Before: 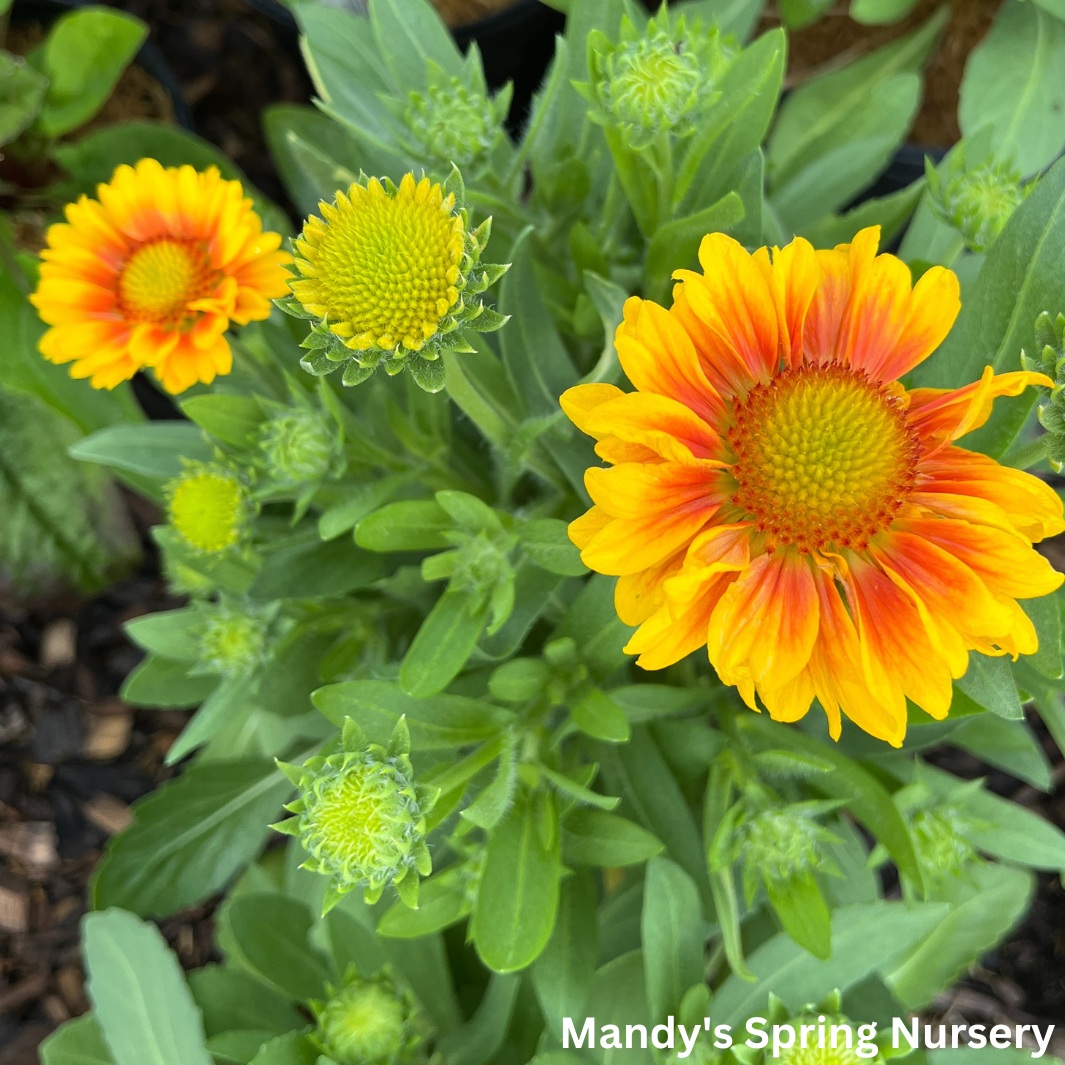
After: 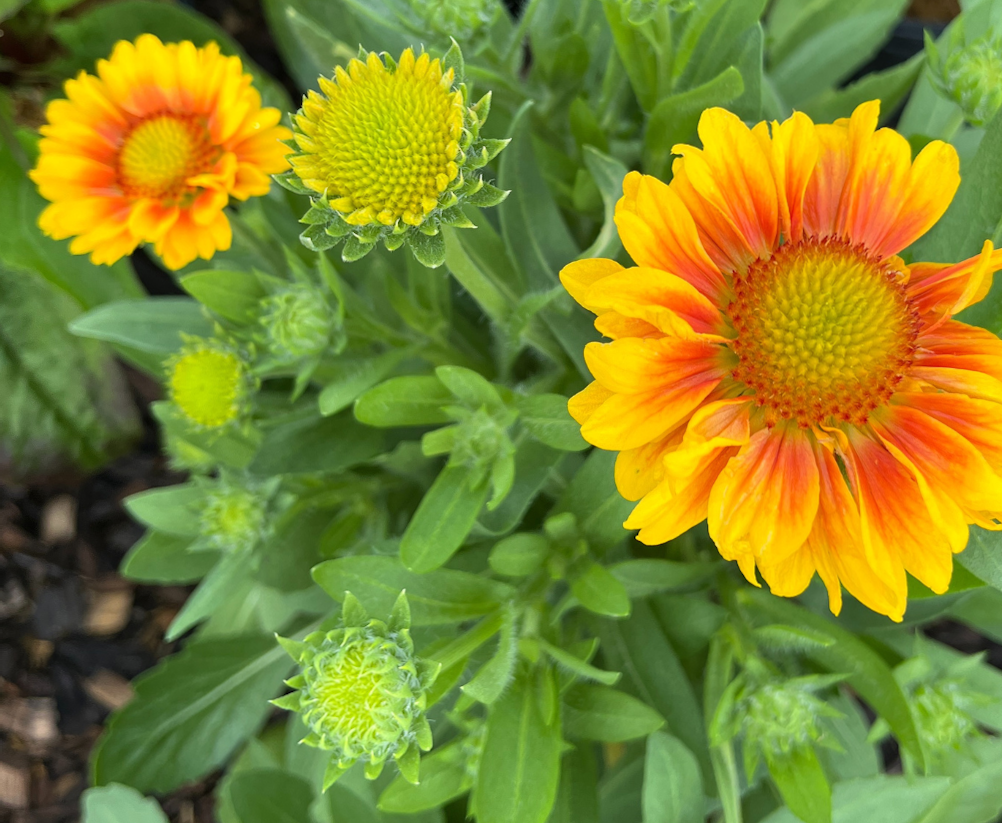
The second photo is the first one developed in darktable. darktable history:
crop and rotate: angle 0.104°, top 11.707%, right 5.66%, bottom 10.83%
